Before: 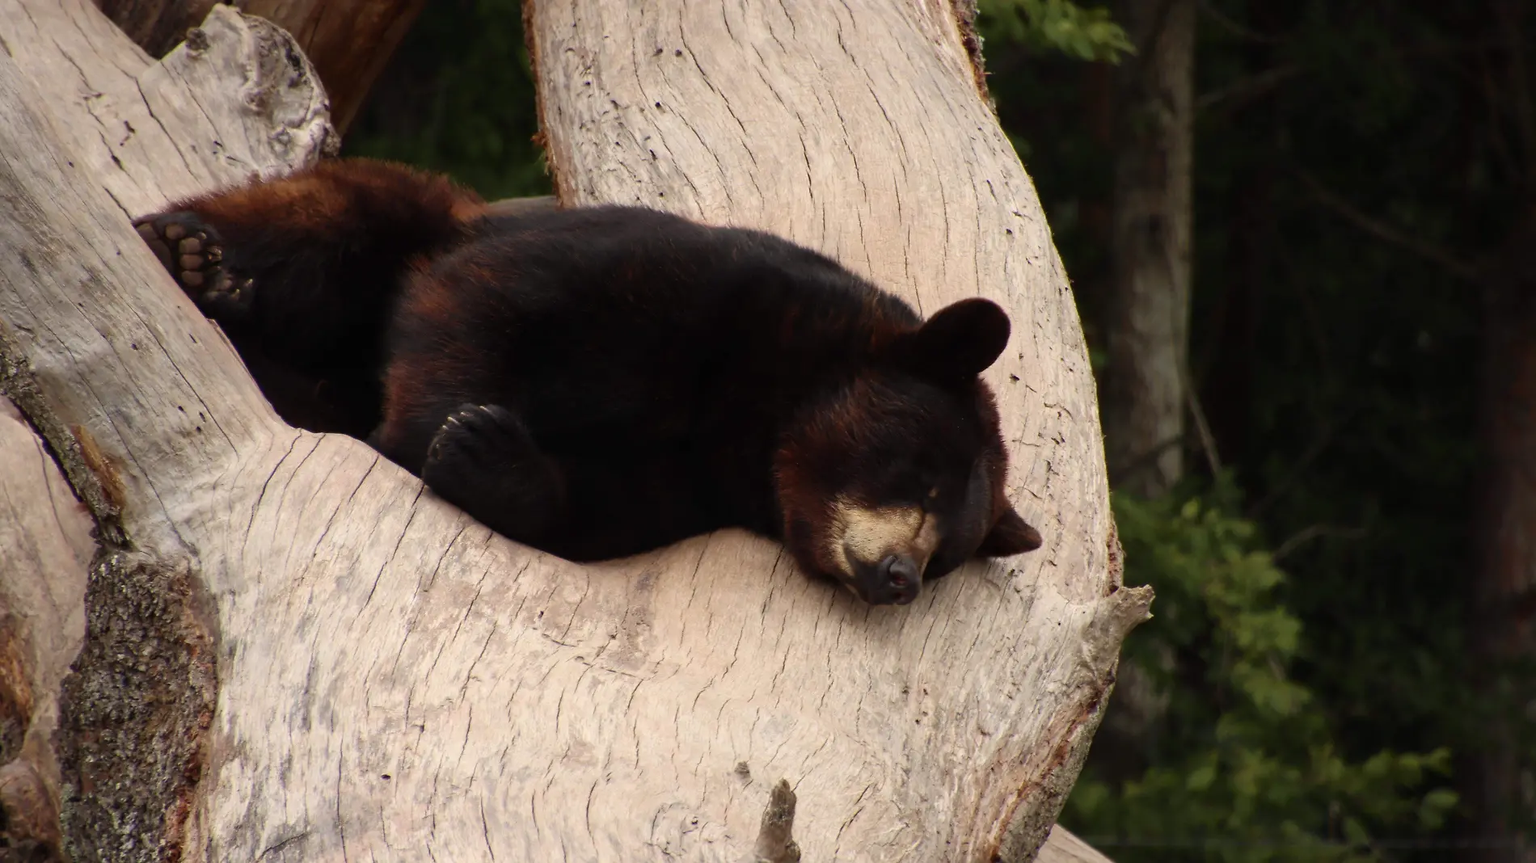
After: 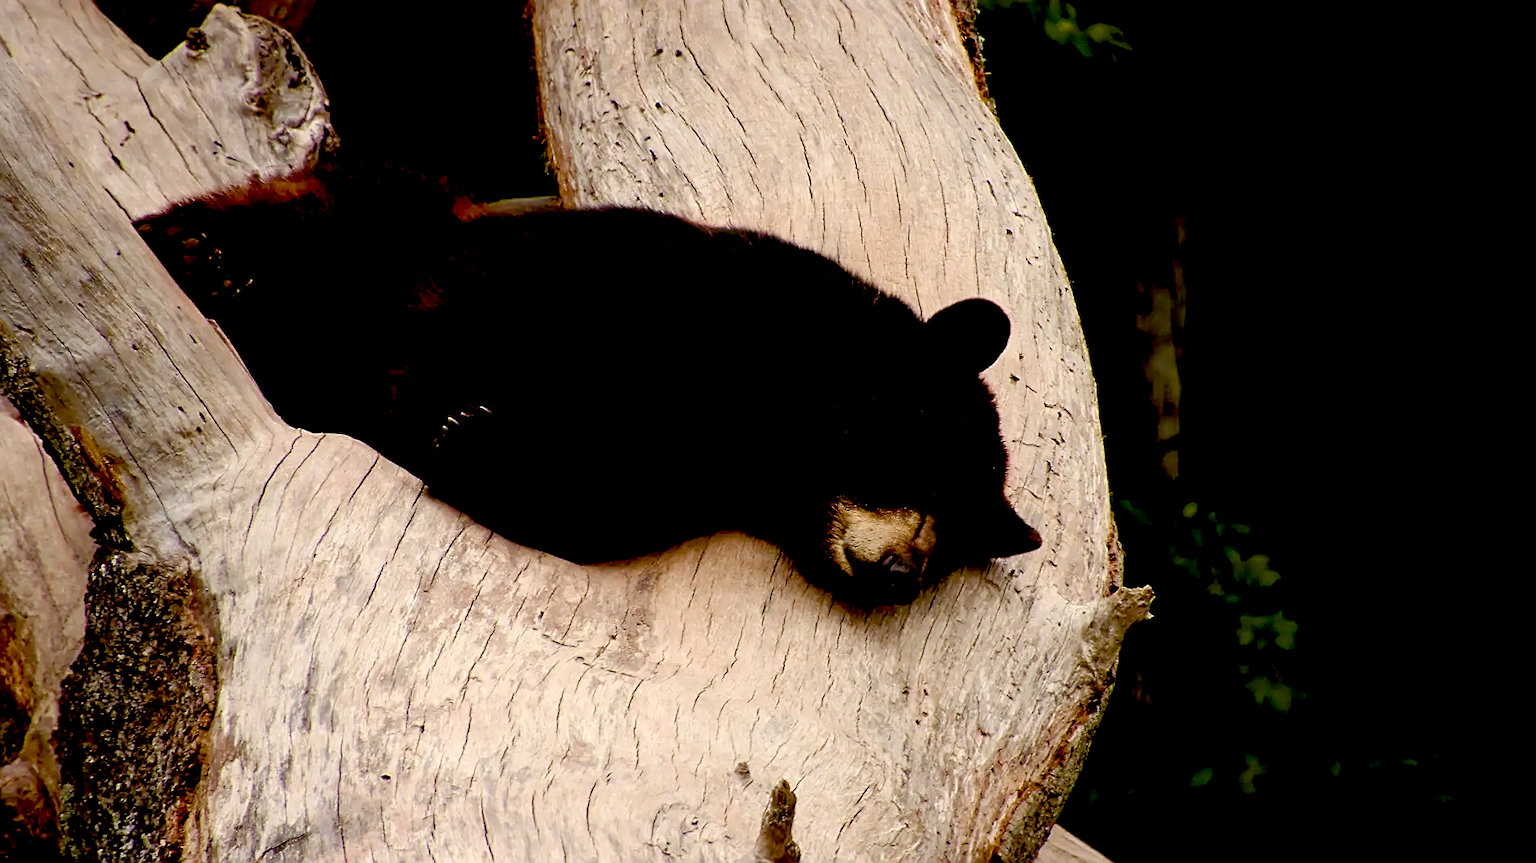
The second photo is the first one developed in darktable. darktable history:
exposure: black level correction 0.056, exposure -0.039 EV, compensate highlight preservation false
color balance rgb: linear chroma grading › shadows 32%, linear chroma grading › global chroma -2%, linear chroma grading › mid-tones 4%, perceptual saturation grading › global saturation -2%, perceptual saturation grading › highlights -8%, perceptual saturation grading › mid-tones 8%, perceptual saturation grading › shadows 4%, perceptual brilliance grading › highlights 8%, perceptual brilliance grading › mid-tones 4%, perceptual brilliance grading › shadows 2%, global vibrance 16%, saturation formula JzAzBz (2021)
sharpen: on, module defaults
